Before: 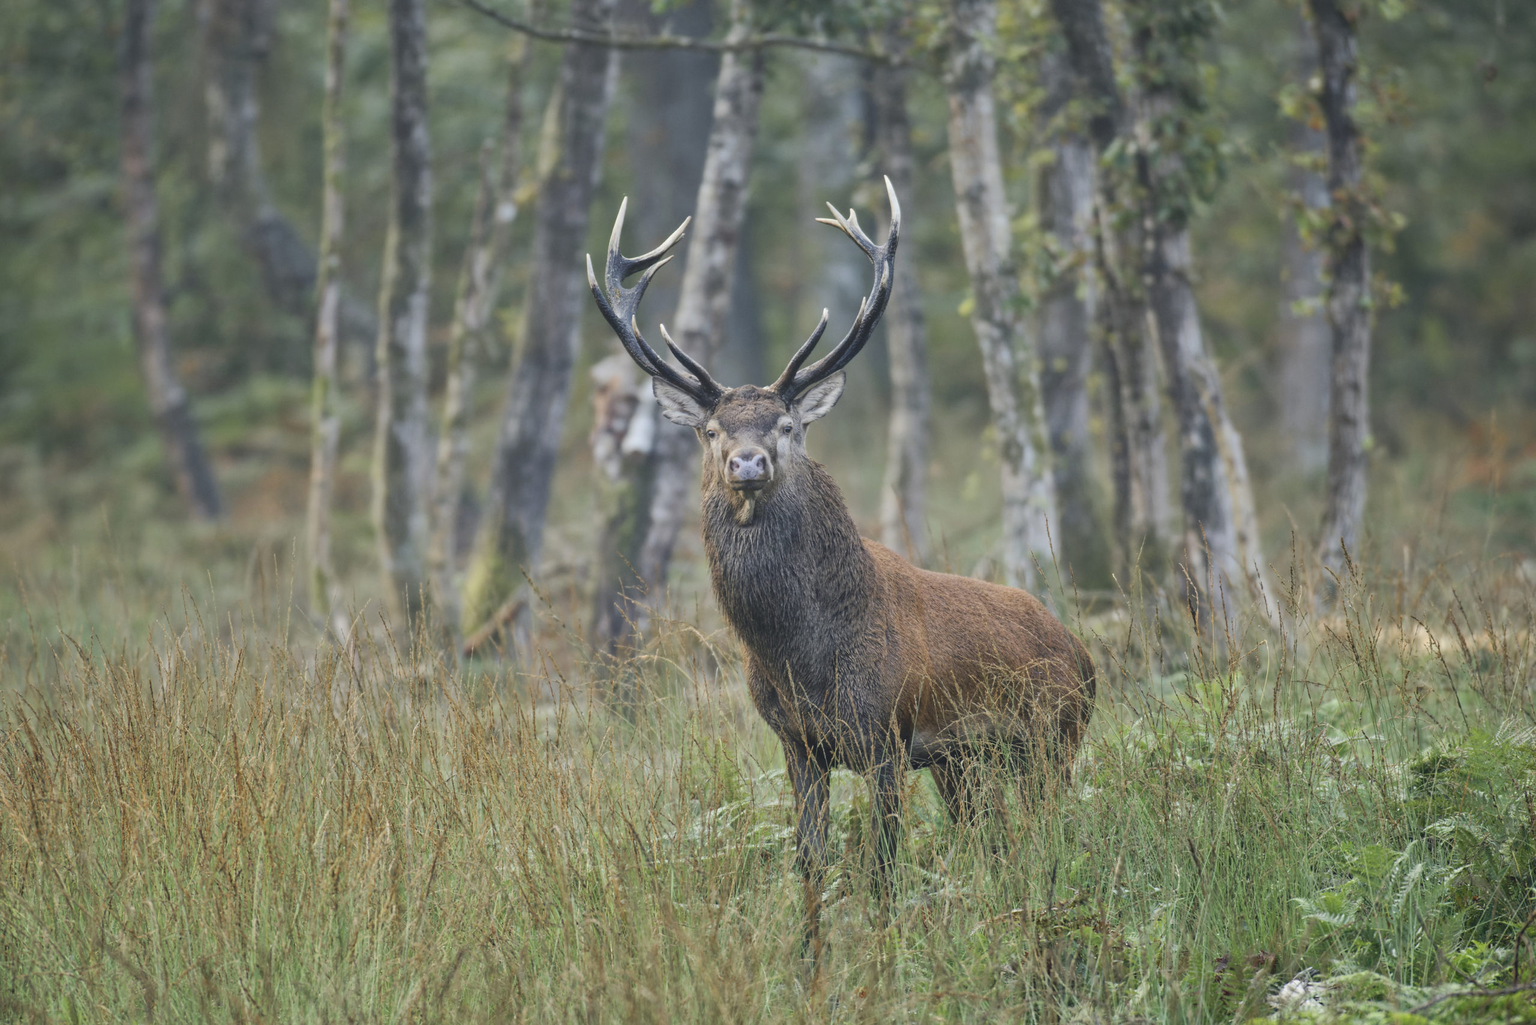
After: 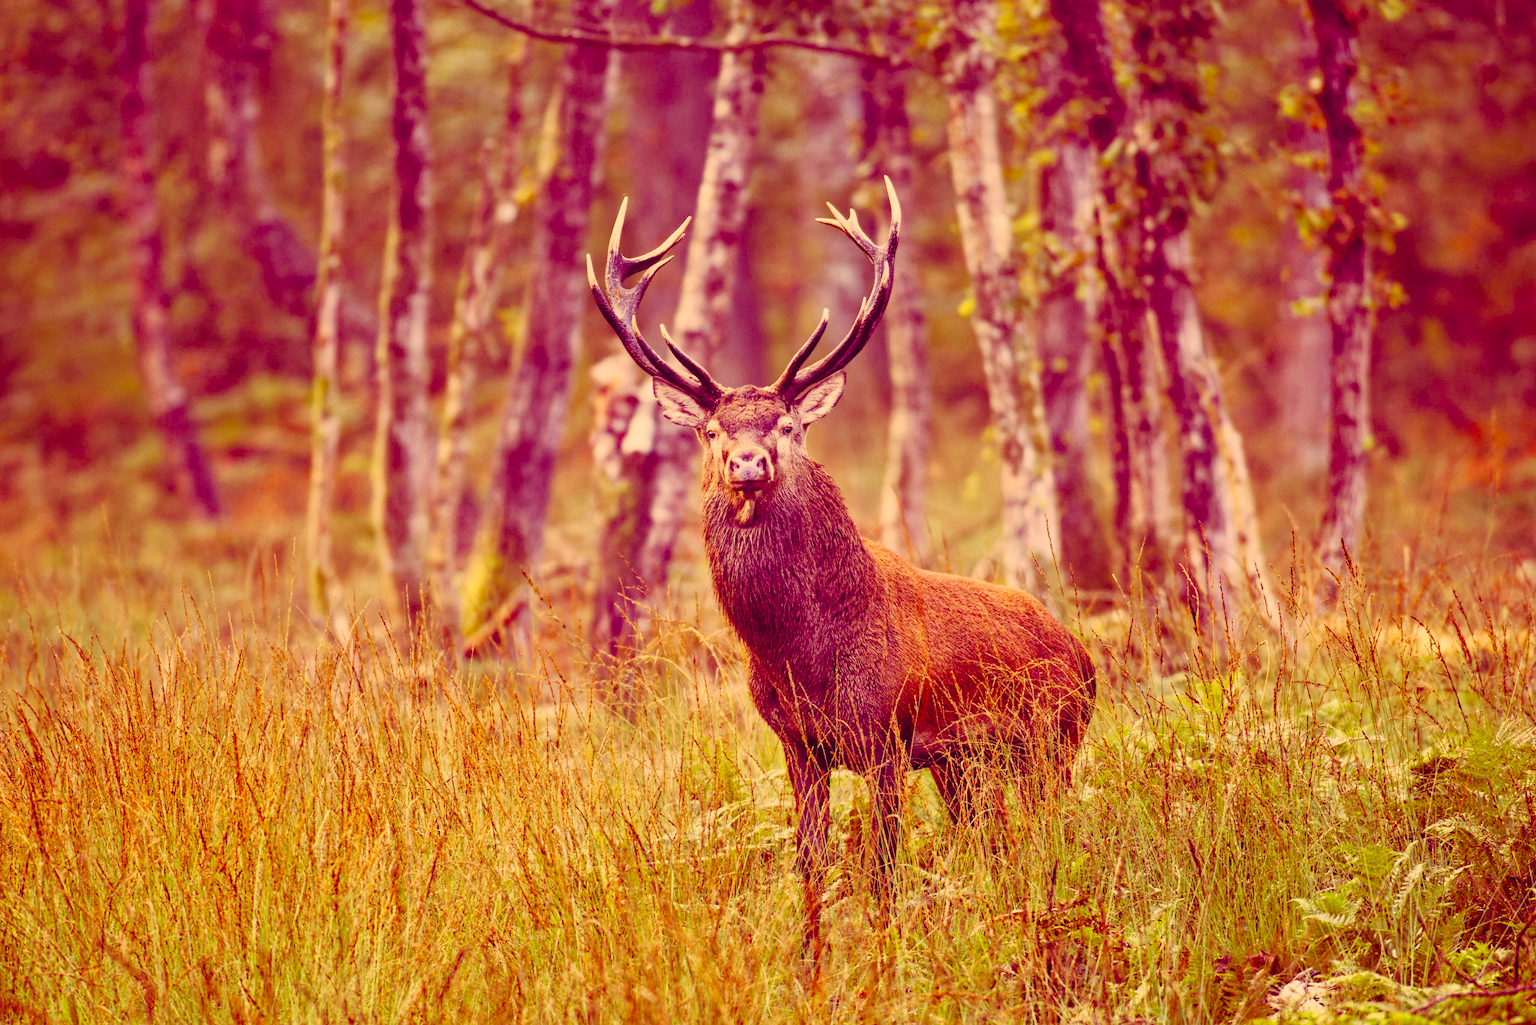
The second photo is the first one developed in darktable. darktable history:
color balance rgb: shadows lift › luminance -18.963%, shadows lift › chroma 35.254%, power › hue 73.37°, highlights gain › luminance 14.752%, global offset › chroma 0.13%, global offset › hue 253.47°, linear chroma grading › global chroma 15.16%, perceptual saturation grading › global saturation 20%, perceptual saturation grading › highlights -14.12%, perceptual saturation grading › shadows 50.125%
base curve: curves: ch0 [(0, 0) (0.088, 0.125) (0.176, 0.251) (0.354, 0.501) (0.613, 0.749) (1, 0.877)], preserve colors none
color correction: highlights a* 18.03, highlights b* 35.22, shadows a* 1.15, shadows b* 6.31, saturation 1.03
haze removal: compatibility mode true, adaptive false
exposure: black level correction 0.001, compensate highlight preservation false
